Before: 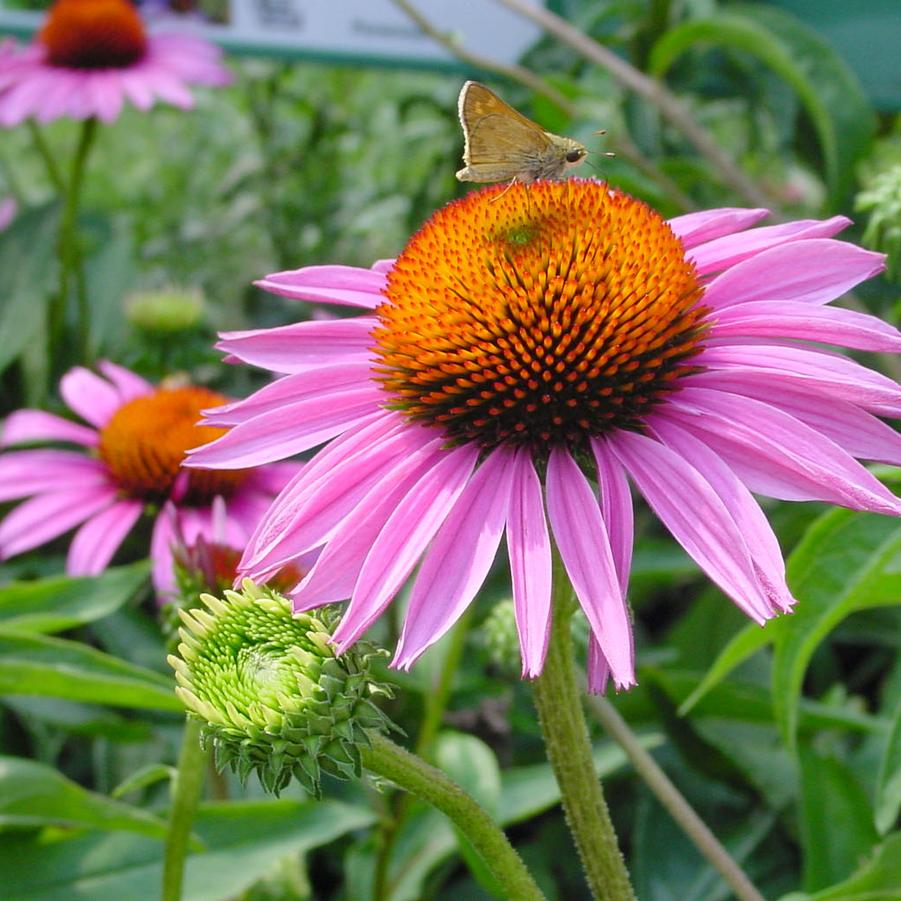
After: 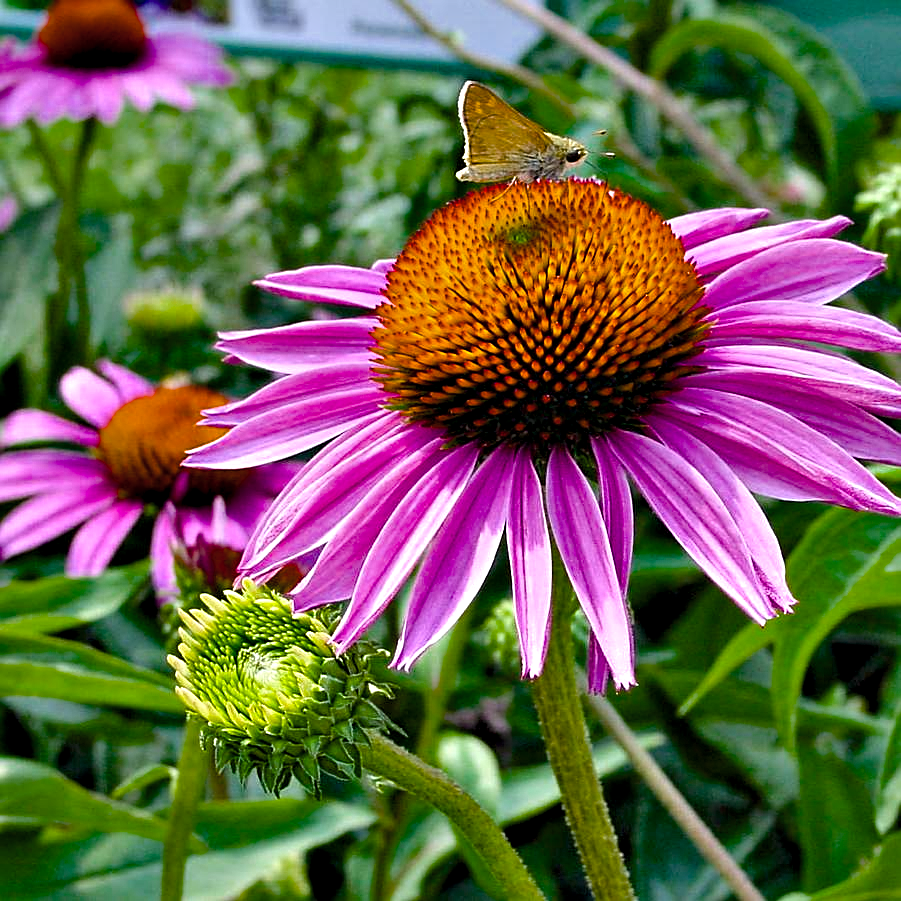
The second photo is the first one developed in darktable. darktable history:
exposure: black level correction 0.001, exposure 0.143 EV, compensate highlight preservation false
sharpen: on, module defaults
color correction: highlights b* -0.035, saturation 0.859
contrast equalizer: octaves 7, y [[0.6 ×6], [0.55 ×6], [0 ×6], [0 ×6], [0 ×6]]
color balance rgb: perceptual saturation grading › global saturation 31.204%, saturation formula JzAzBz (2021)
